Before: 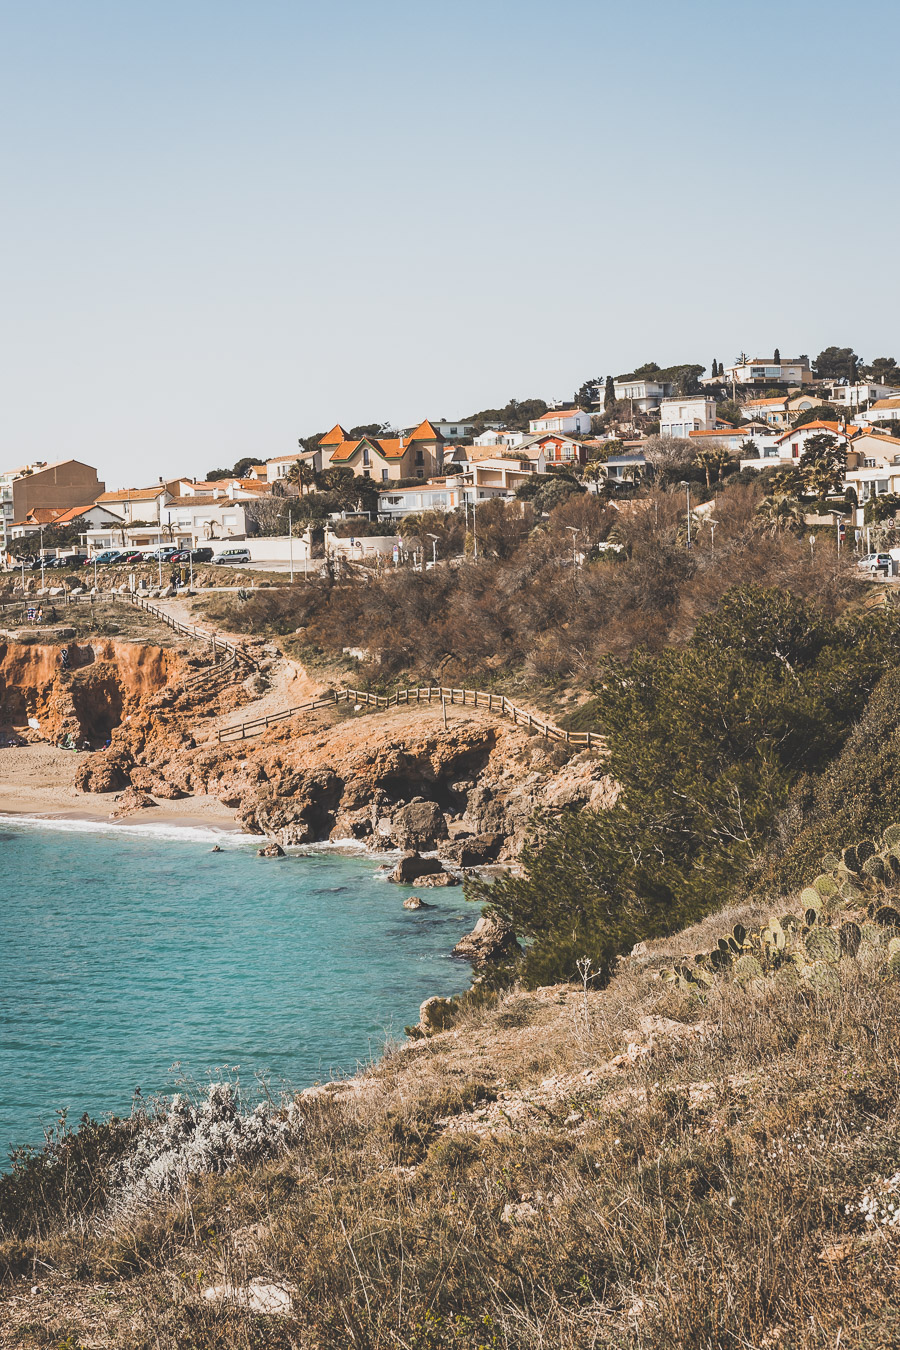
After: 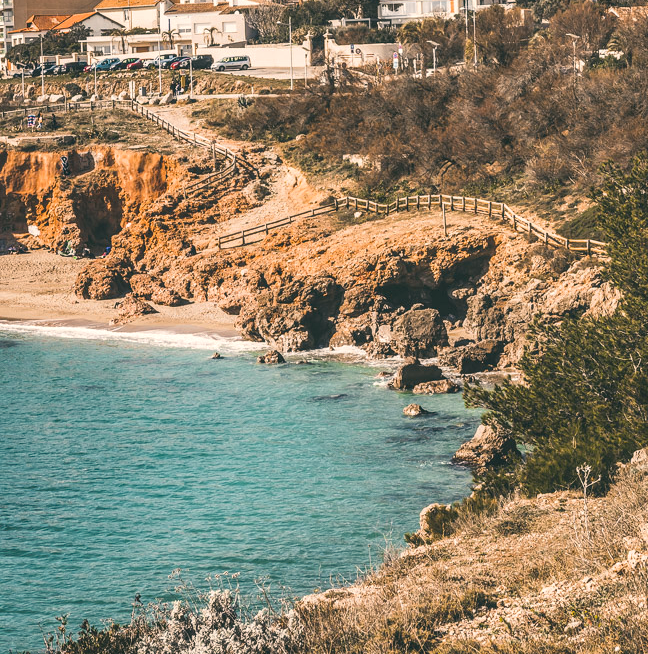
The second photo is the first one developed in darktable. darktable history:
local contrast: on, module defaults
crop: top 36.522%, right 27.984%, bottom 15.003%
exposure: exposure 0.168 EV, compensate highlight preservation false
color balance rgb: power › hue 61.59°, highlights gain › chroma 3.088%, highlights gain › hue 60.22°, global offset › luminance -0.316%, global offset › chroma 0.111%, global offset › hue 167.92°, perceptual saturation grading › global saturation 12.587%
